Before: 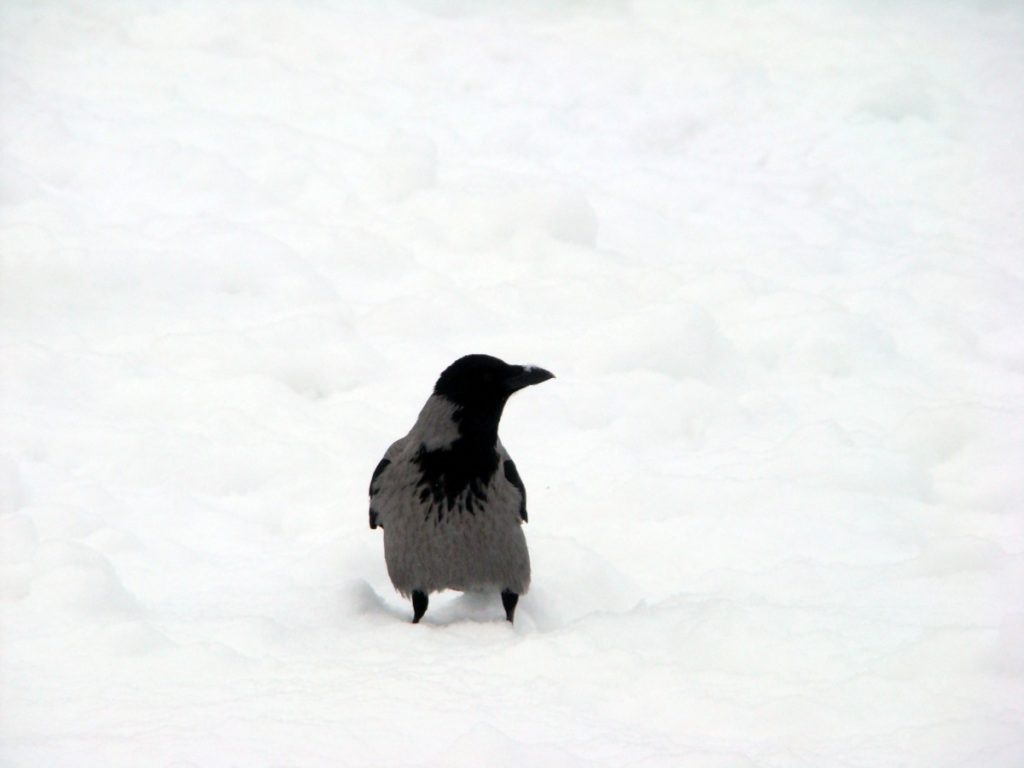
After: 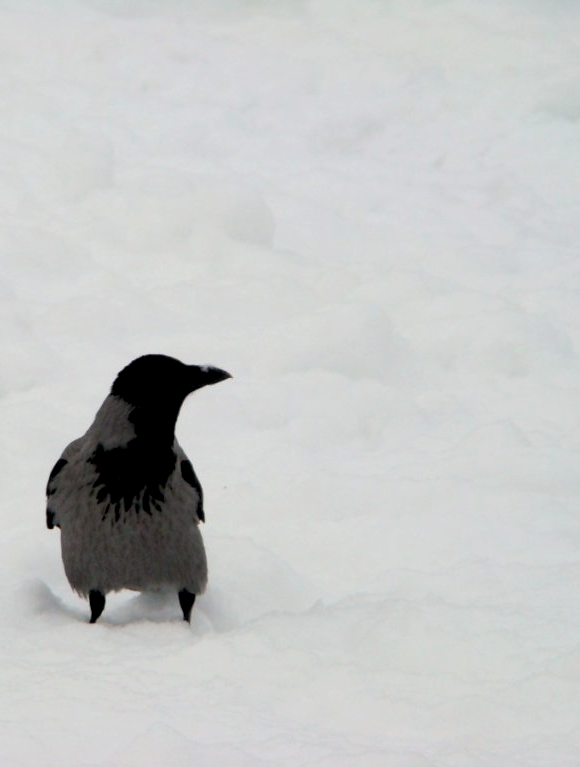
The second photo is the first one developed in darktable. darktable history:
exposure: black level correction 0.011, exposure -0.471 EV, compensate highlight preservation false
crop: left 31.577%, top 0.008%, right 11.78%
